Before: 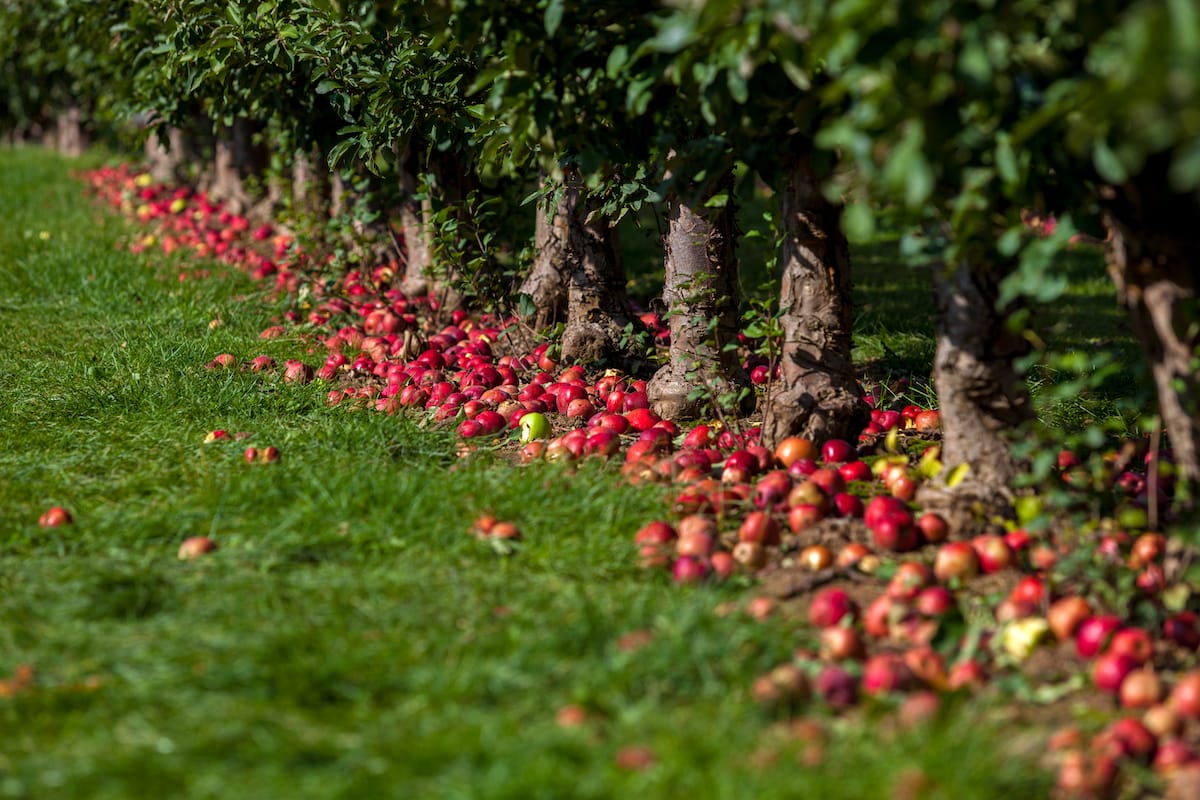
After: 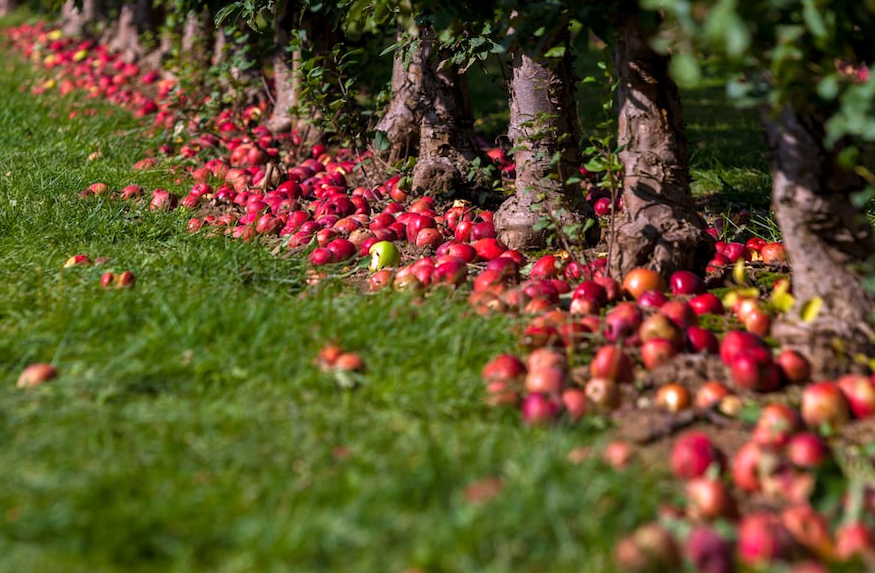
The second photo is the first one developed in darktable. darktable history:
crop and rotate: left 2.425%, top 11.305%, right 9.6%, bottom 15.08%
rotate and perspective: rotation 0.72°, lens shift (vertical) -0.352, lens shift (horizontal) -0.051, crop left 0.152, crop right 0.859, crop top 0.019, crop bottom 0.964
white balance: red 1.066, blue 1.119
